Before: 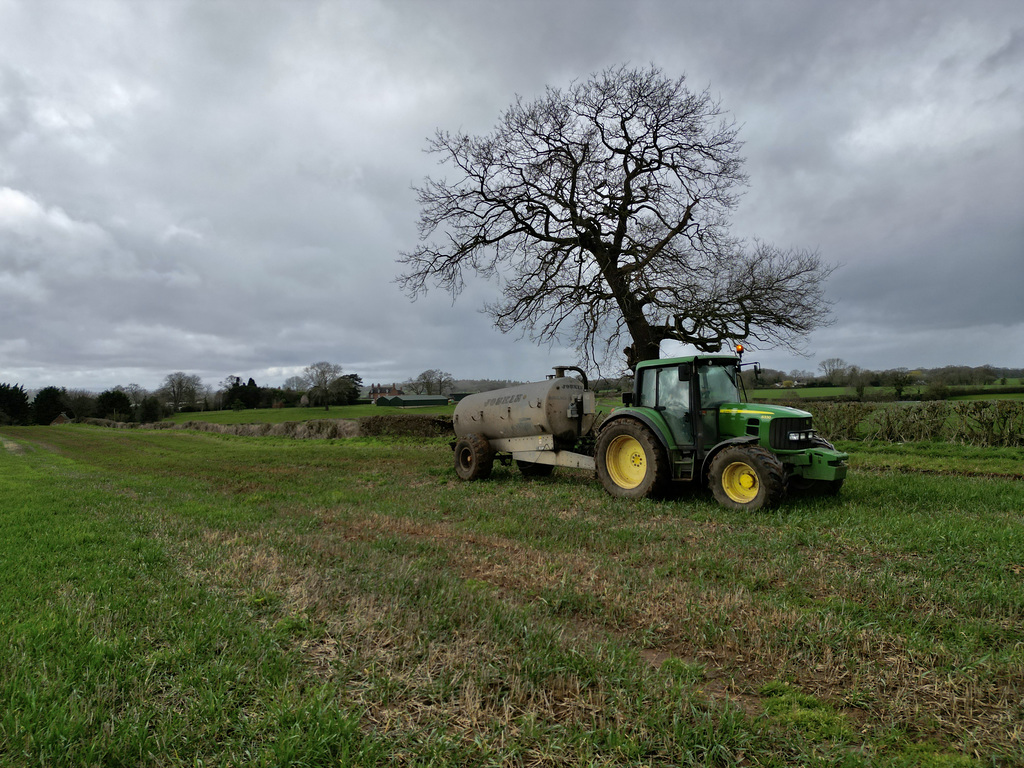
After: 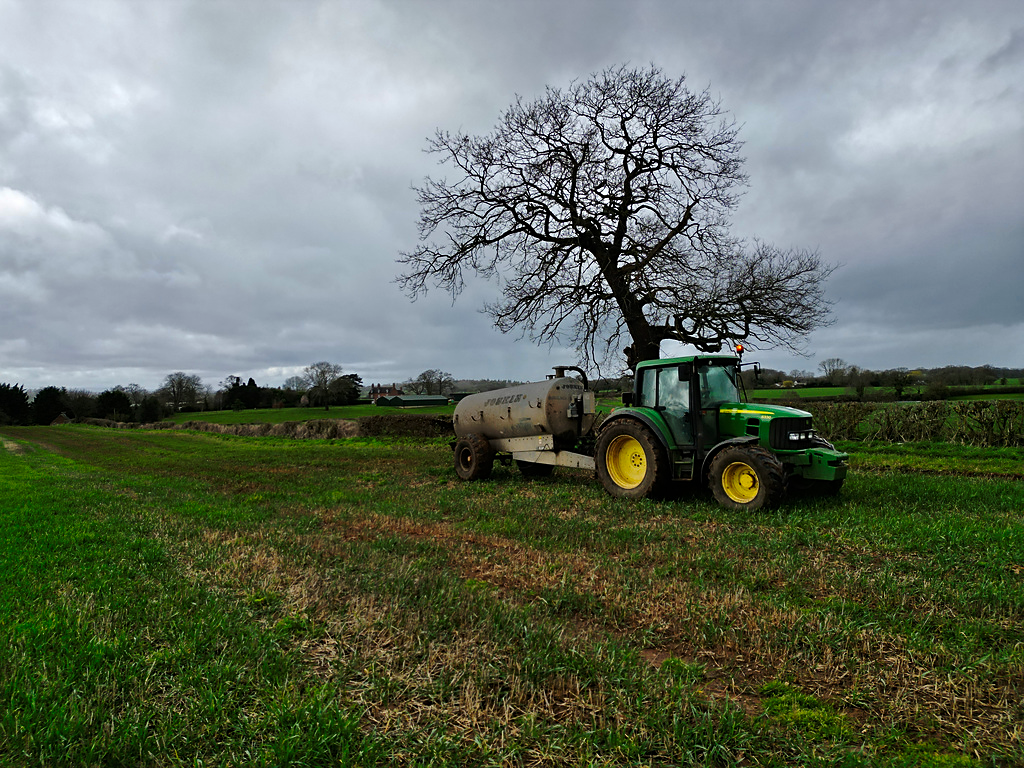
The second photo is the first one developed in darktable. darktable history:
sharpen: radius 1.885, amount 0.412, threshold 1.286
base curve: curves: ch0 [(0, 0) (0.073, 0.04) (0.157, 0.139) (0.492, 0.492) (0.758, 0.758) (1, 1)], preserve colors none
